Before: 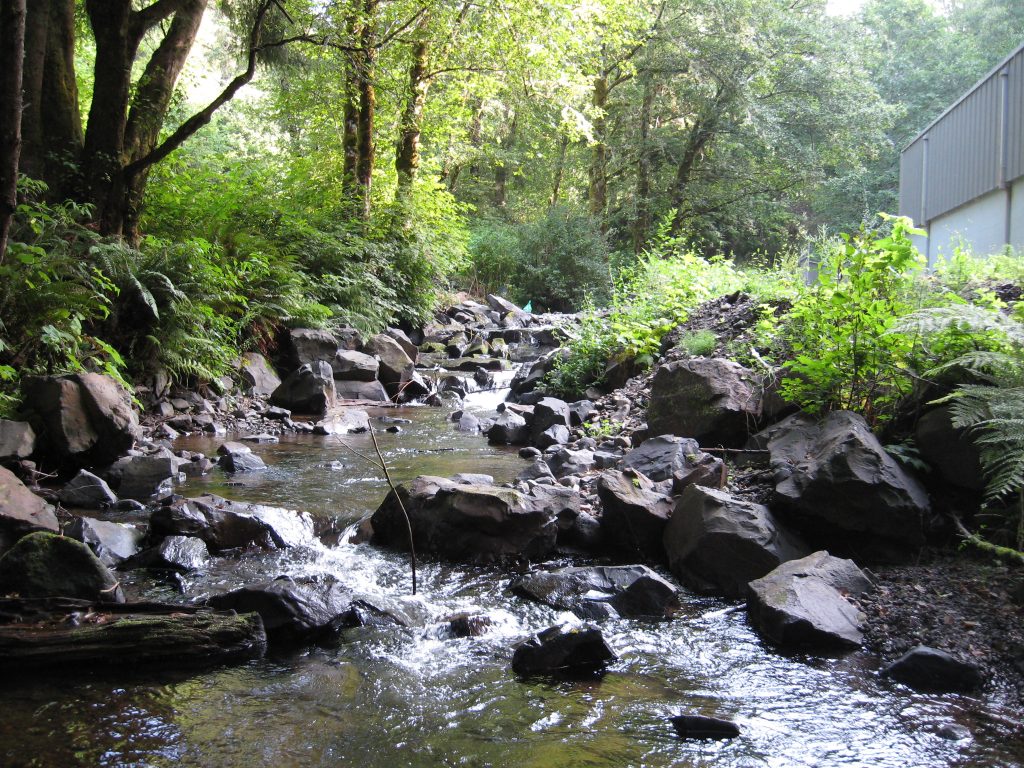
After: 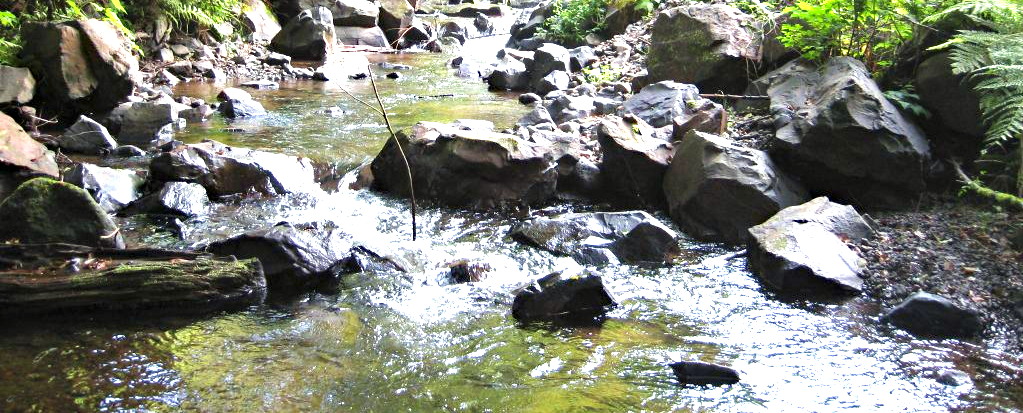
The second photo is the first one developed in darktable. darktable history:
velvia: on, module defaults
exposure: black level correction 0, exposure 1.509 EV, compensate highlight preservation false
crop and rotate: top 46.215%, right 0.038%
color correction: highlights a* -4.38, highlights b* 7.03
haze removal: adaptive false
